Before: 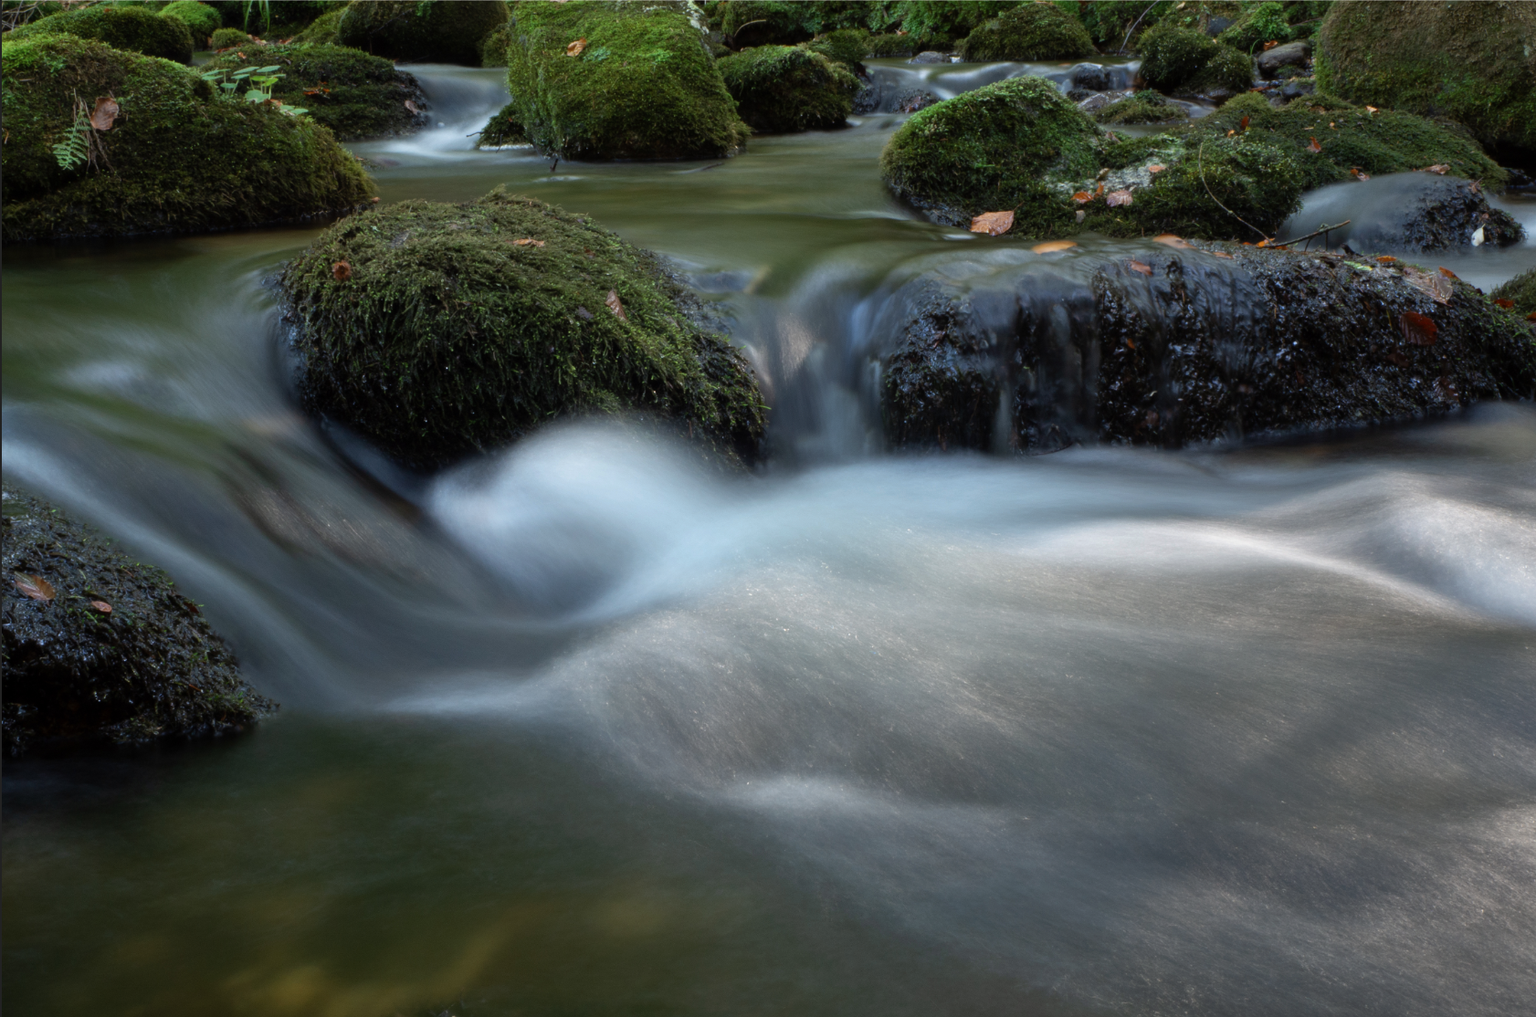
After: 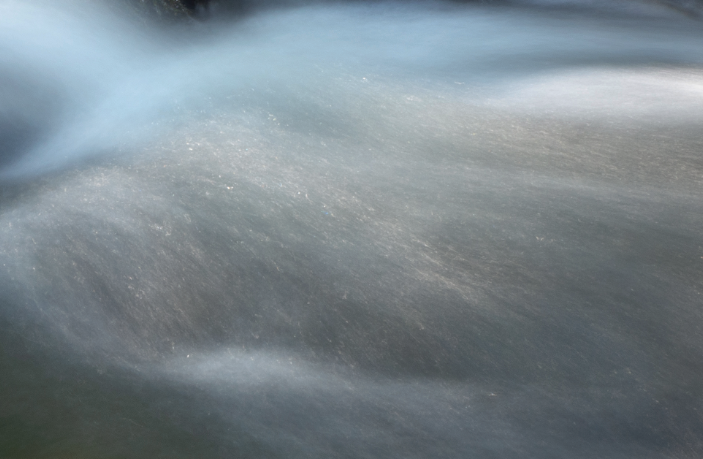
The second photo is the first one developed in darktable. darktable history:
crop: left 37.57%, top 45.079%, right 20.586%, bottom 13.64%
